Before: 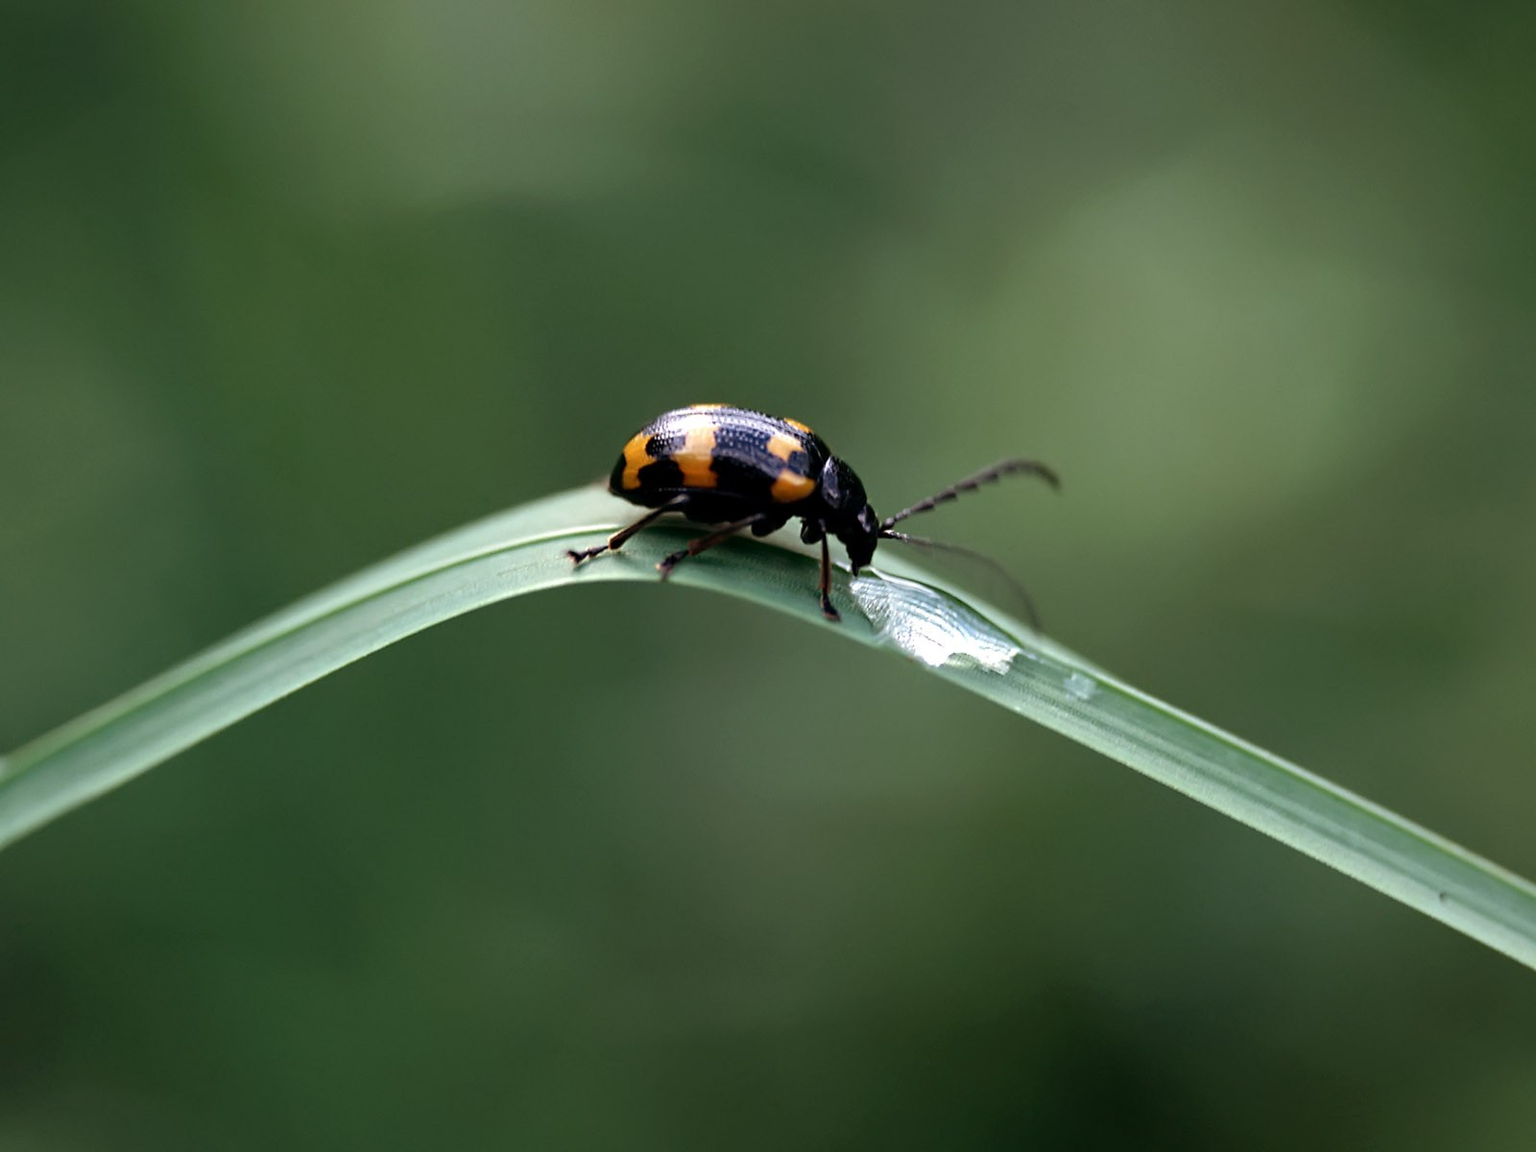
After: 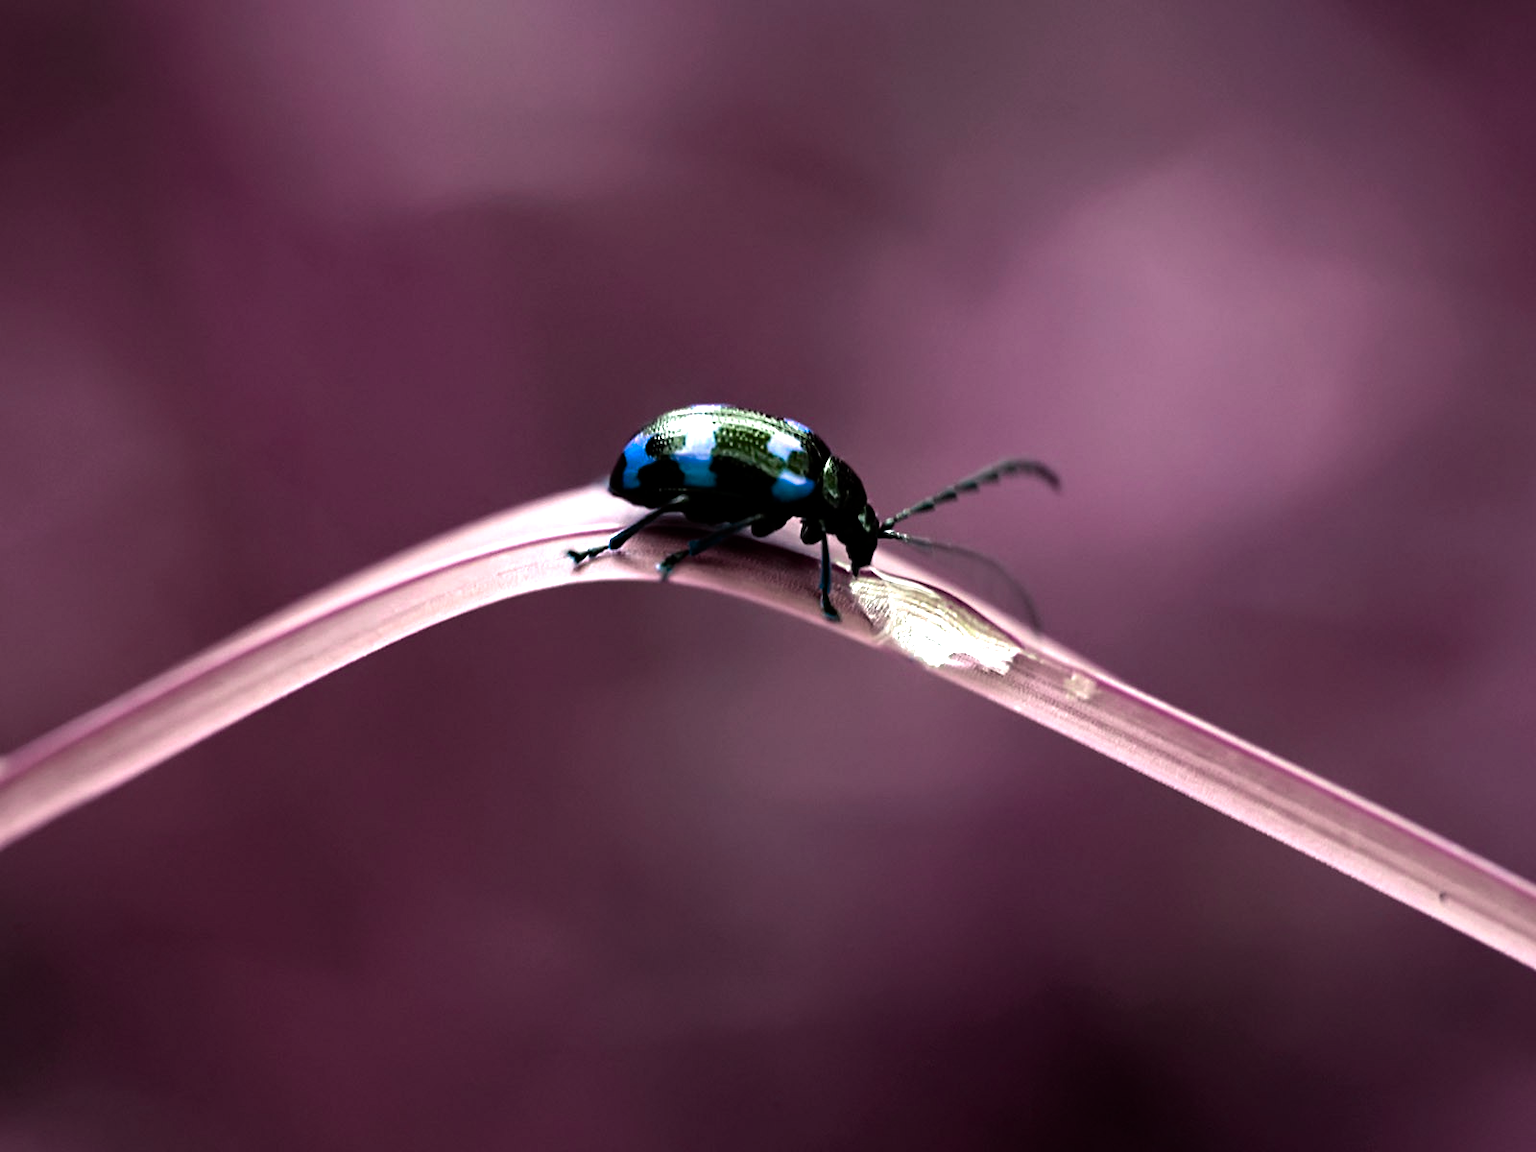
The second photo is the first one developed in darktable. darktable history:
color balance rgb: perceptual saturation grading › global saturation 19.722%, hue shift -149.29°, contrast 35.001%, saturation formula JzAzBz (2021)
